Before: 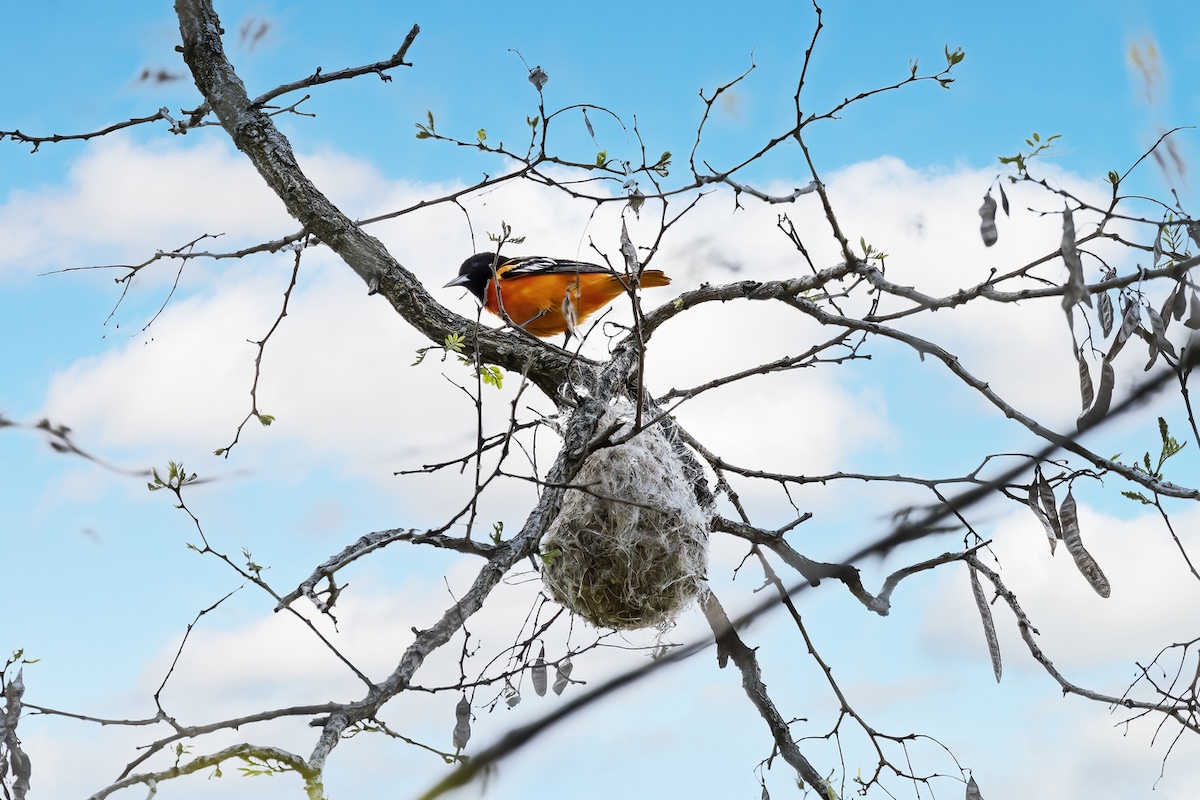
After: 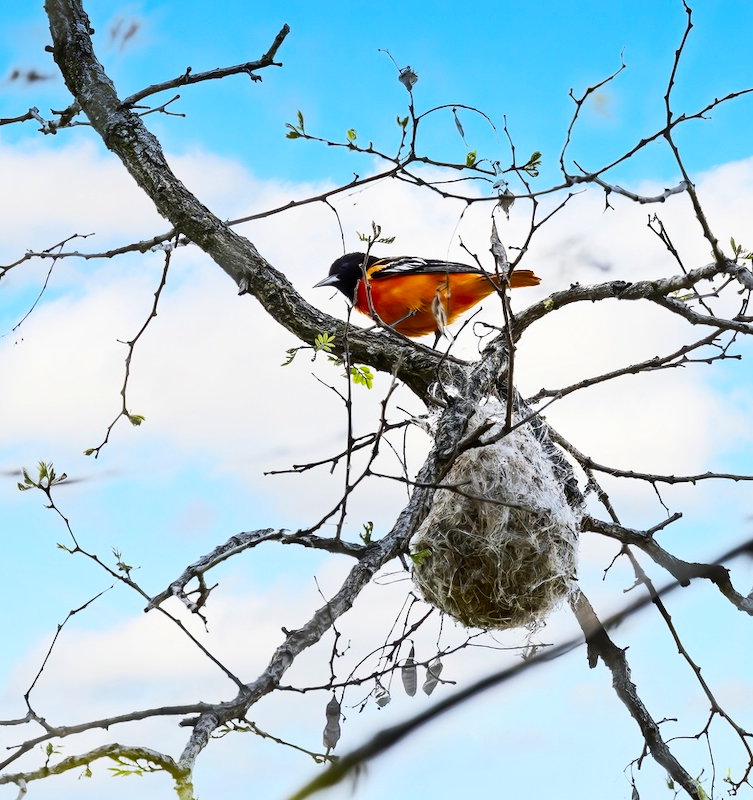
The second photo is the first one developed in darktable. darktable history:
contrast brightness saturation: contrast 0.157, saturation 0.334
crop: left 10.859%, right 26.352%
